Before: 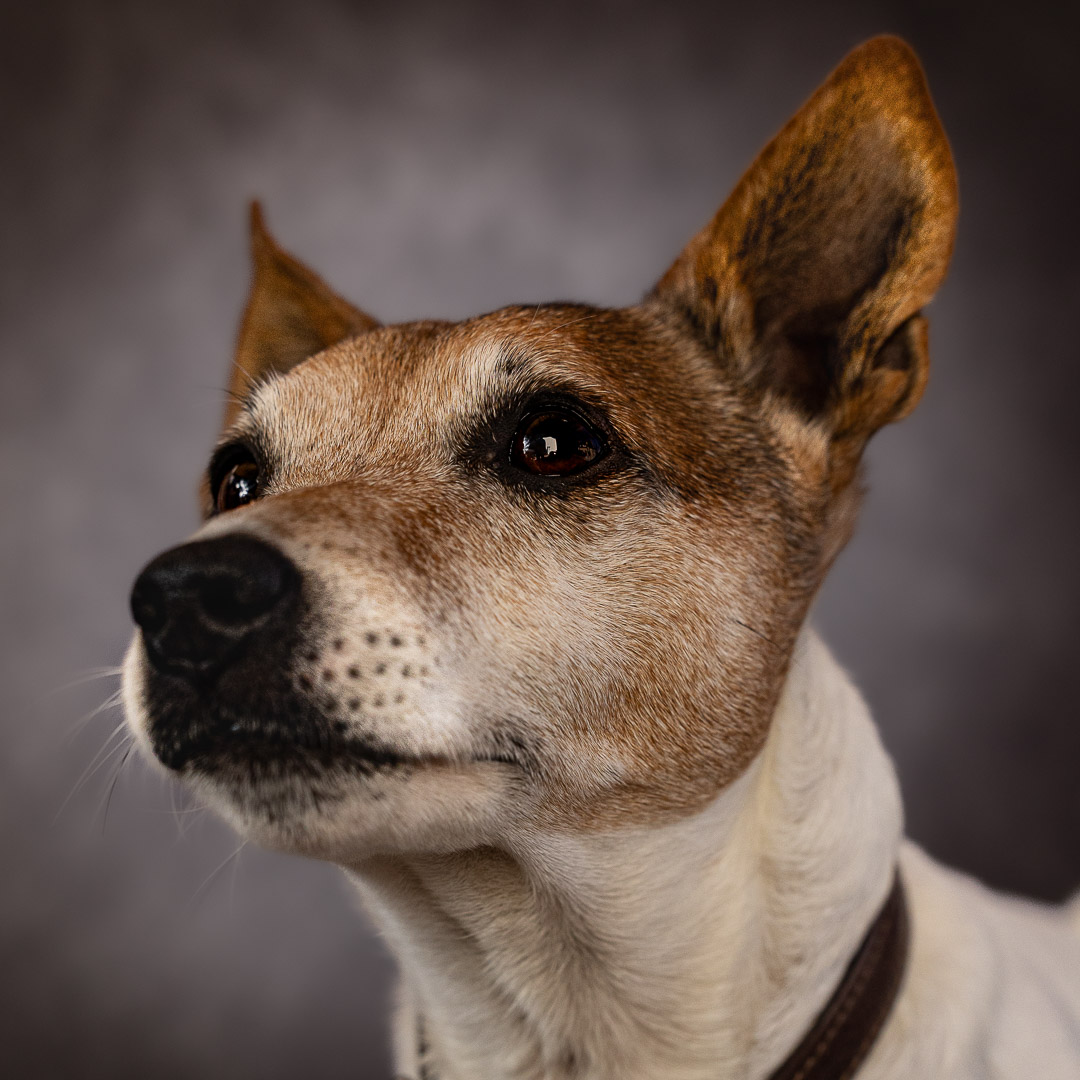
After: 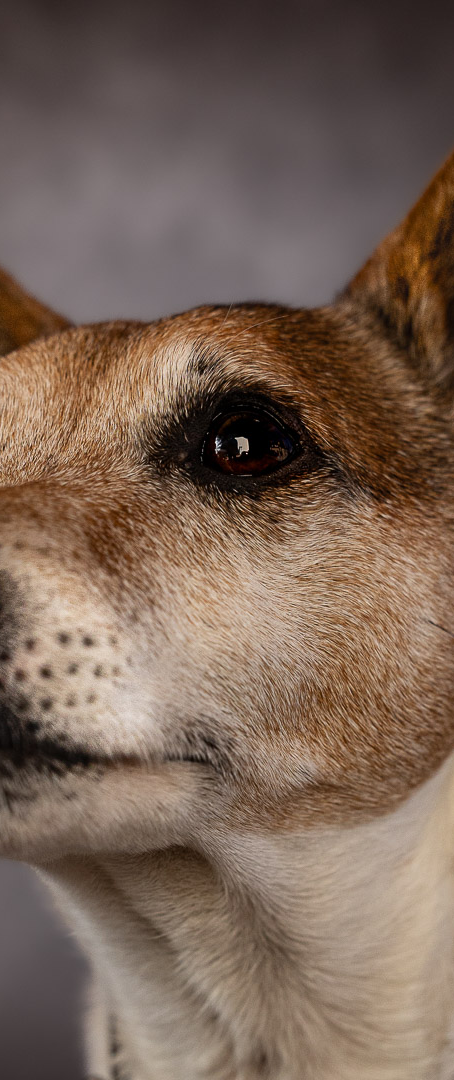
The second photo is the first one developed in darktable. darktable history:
crop: left 28.588%, right 29.328%
